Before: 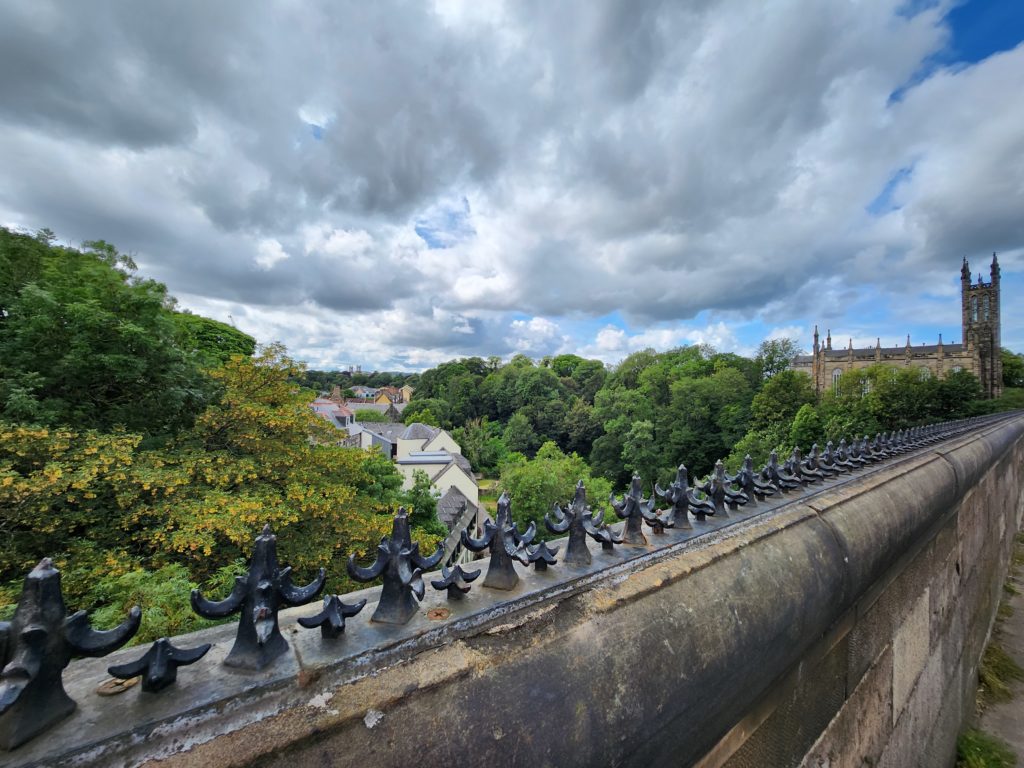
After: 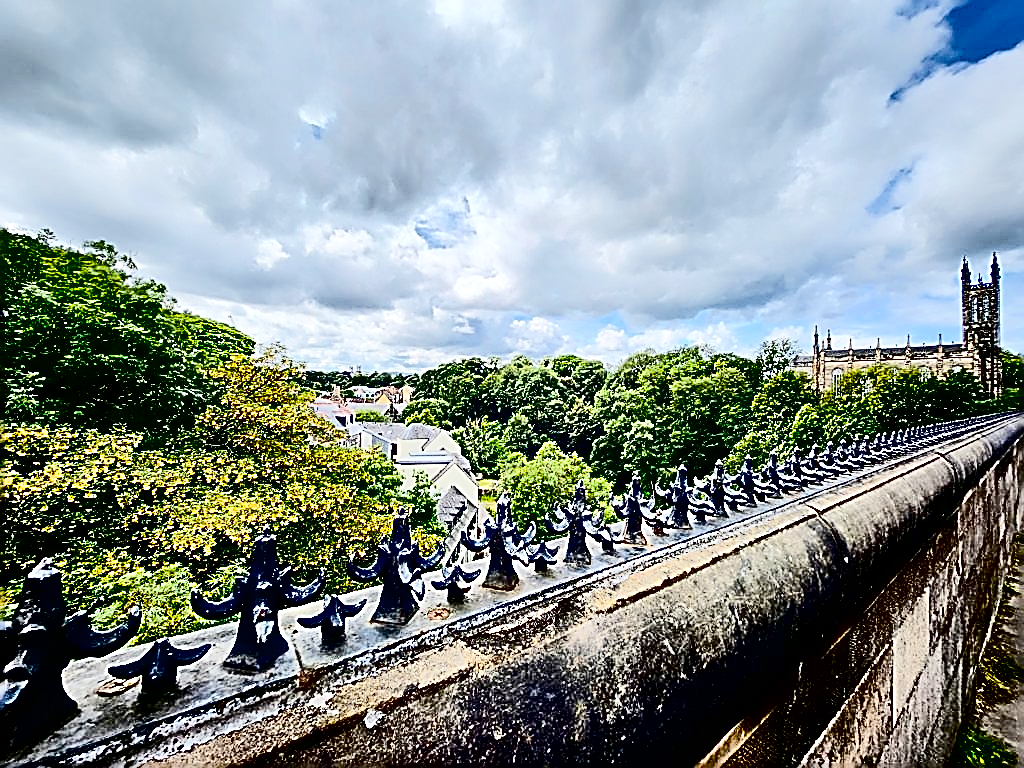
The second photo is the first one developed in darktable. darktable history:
tone equalizer: -7 EV 0.162 EV, -6 EV 0.617 EV, -5 EV 1.14 EV, -4 EV 1.36 EV, -3 EV 1.17 EV, -2 EV 0.6 EV, -1 EV 0.16 EV, edges refinement/feathering 500, mask exposure compensation -1.57 EV, preserve details no
shadows and highlights: soften with gaussian
exposure: black level correction 0.055, exposure -0.033 EV, compensate exposure bias true, compensate highlight preservation false
contrast brightness saturation: contrast 0.253, saturation -0.32
sharpen: amount 1.983
